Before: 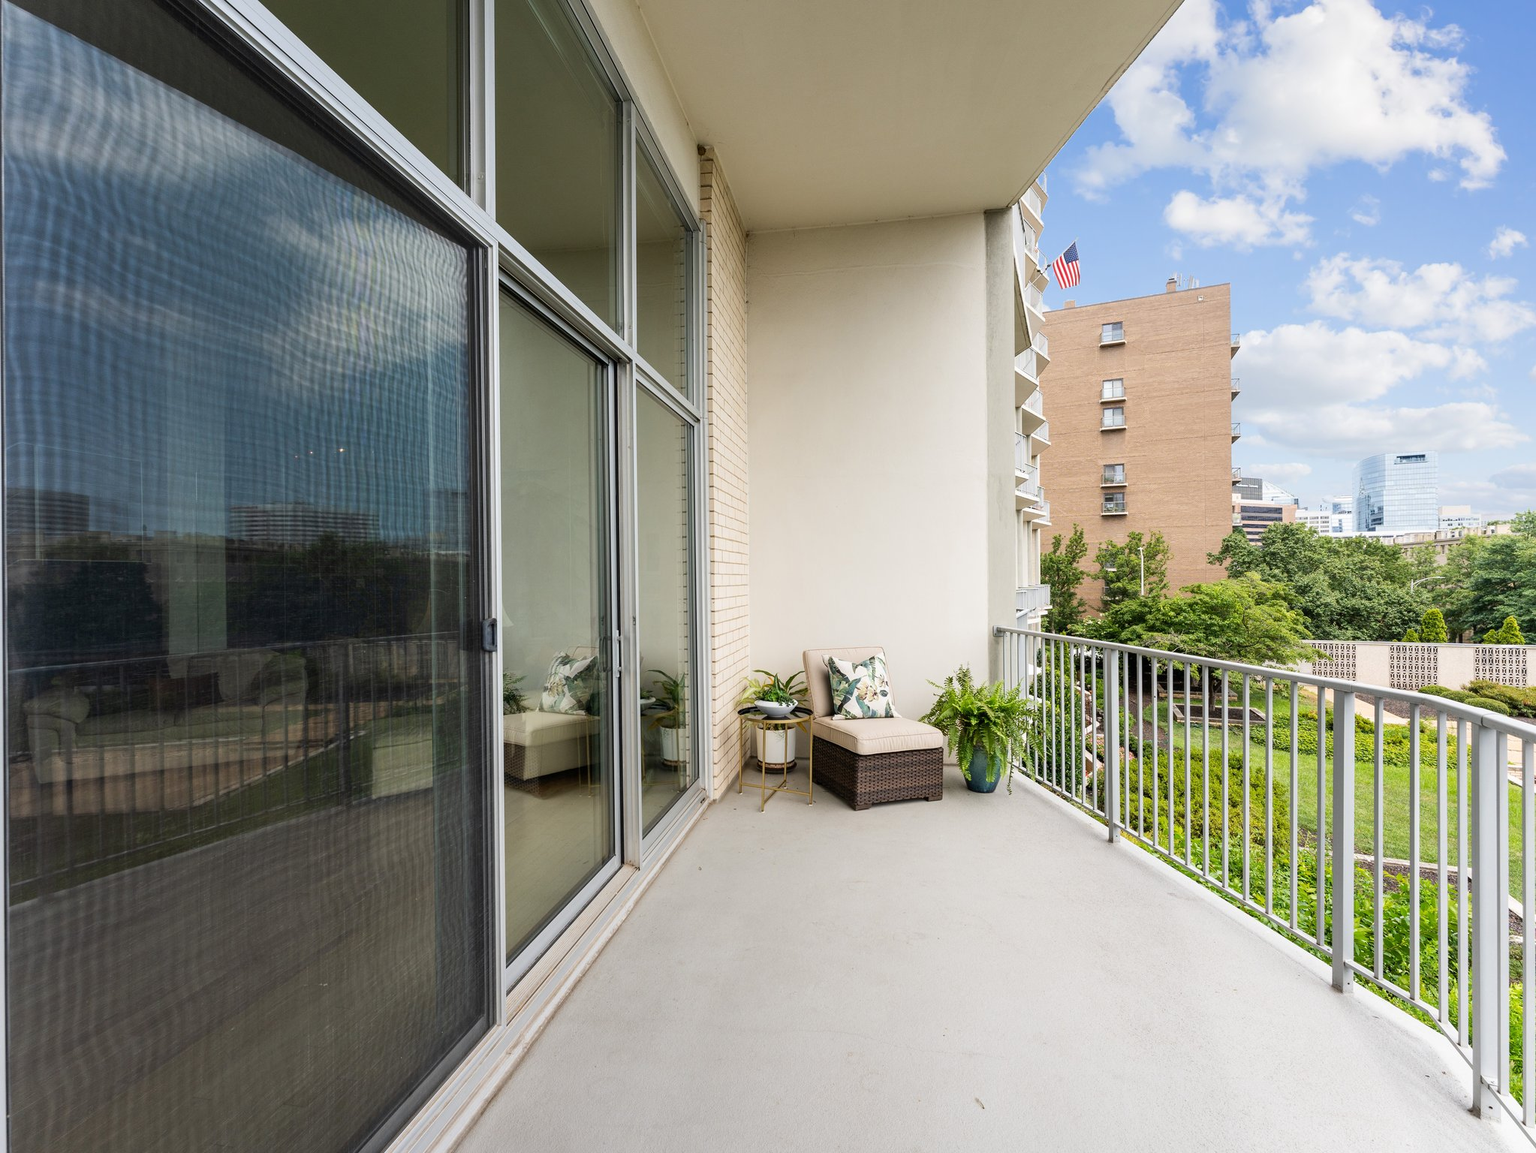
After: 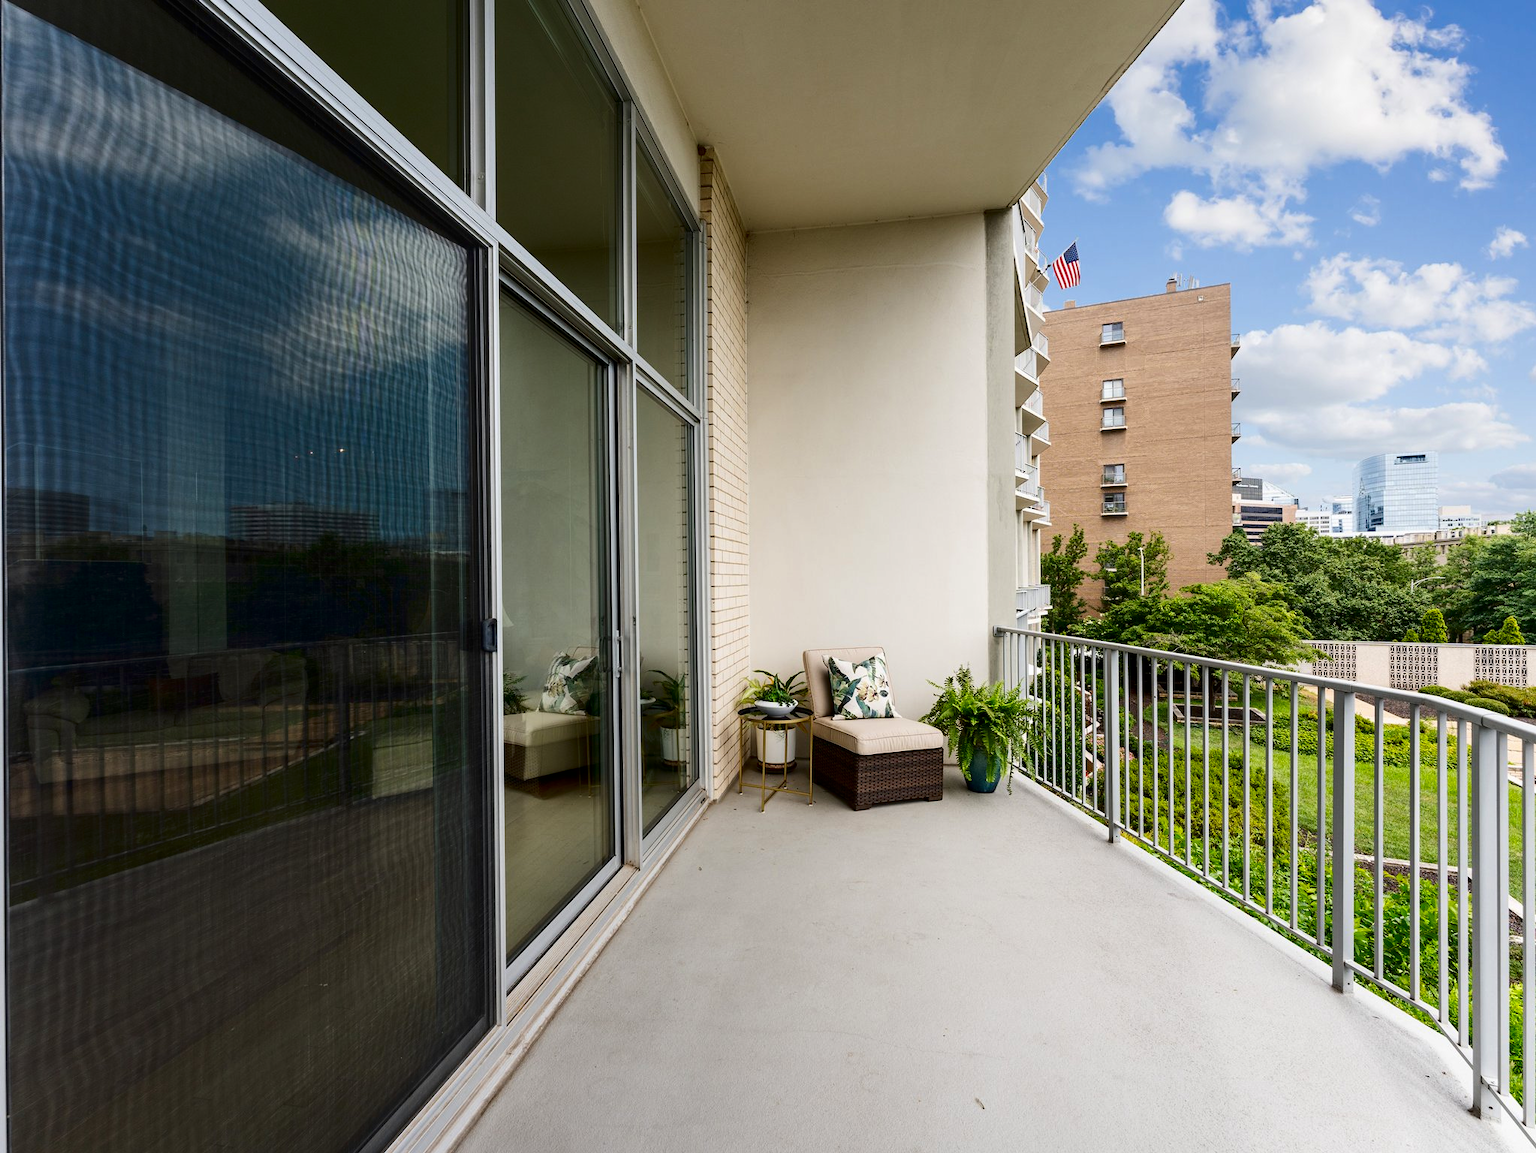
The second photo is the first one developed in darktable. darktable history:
contrast brightness saturation: contrast 0.13, brightness -0.24, saturation 0.14
